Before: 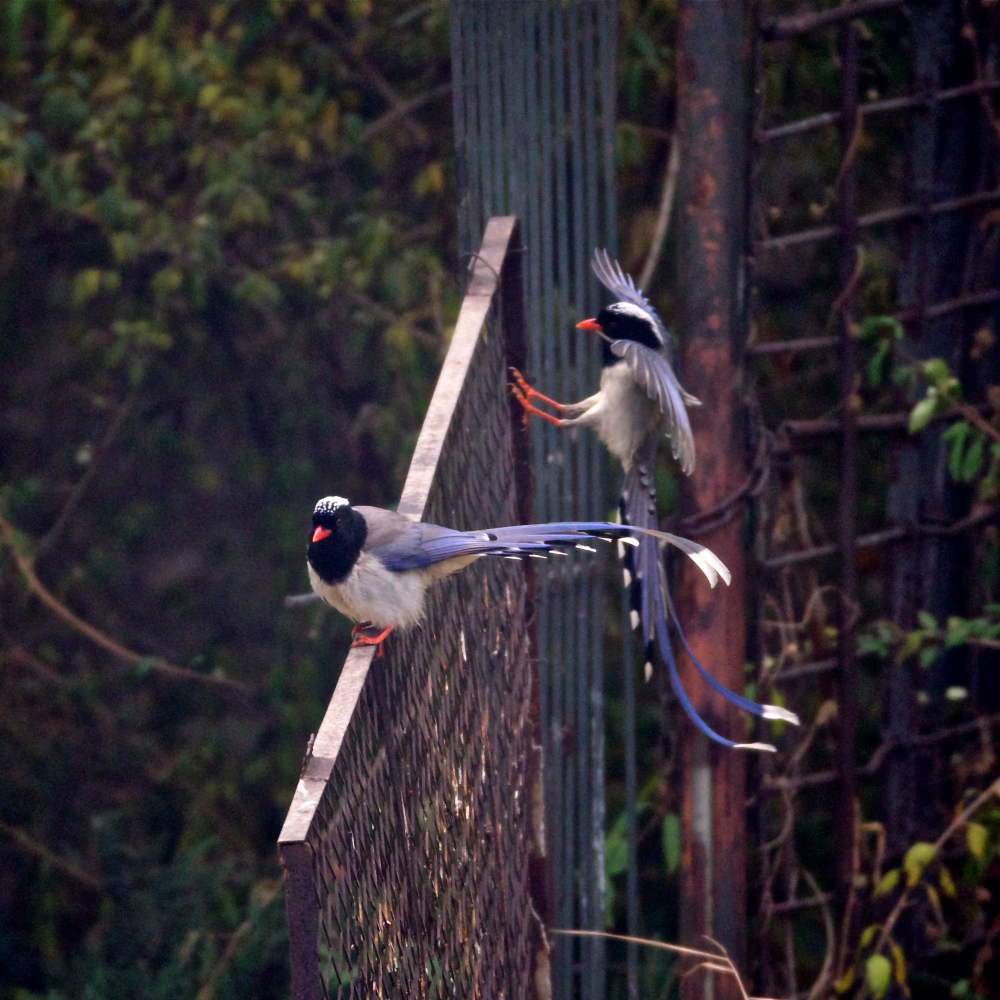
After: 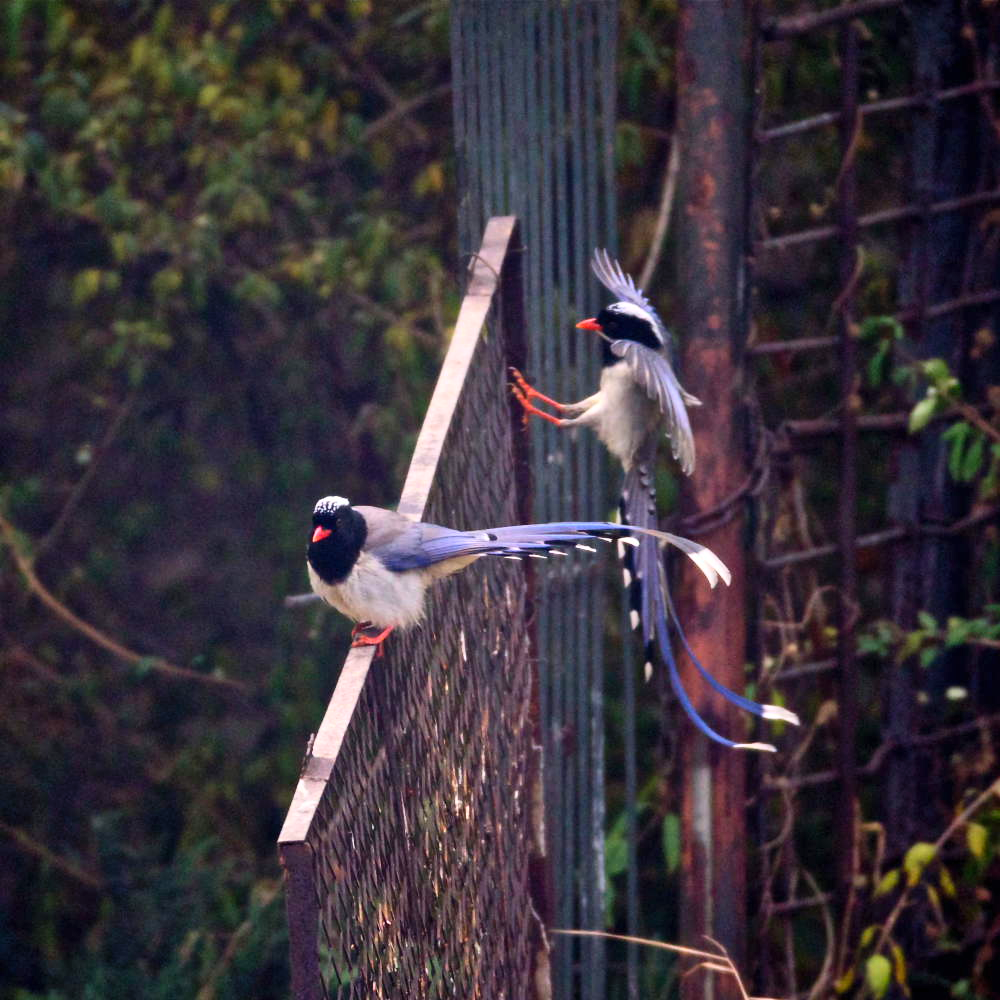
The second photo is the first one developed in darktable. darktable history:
contrast brightness saturation: contrast 0.198, brightness 0.158, saturation 0.223
